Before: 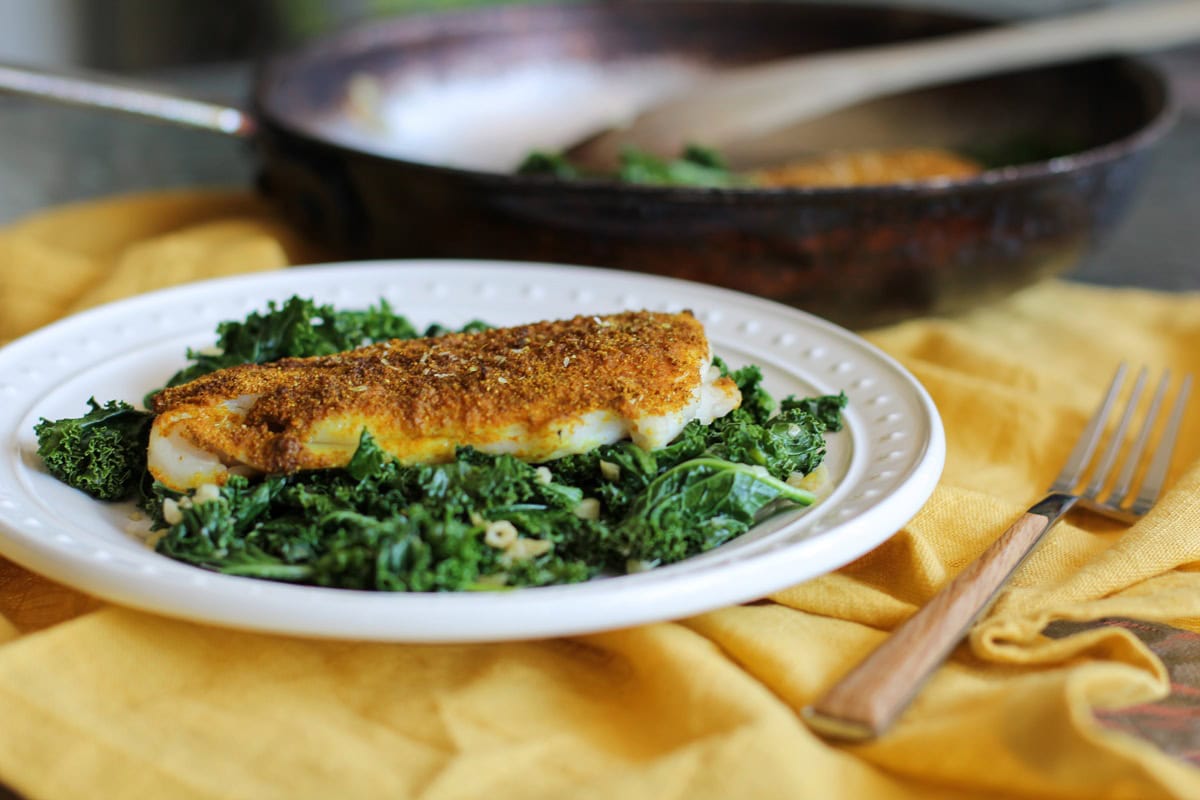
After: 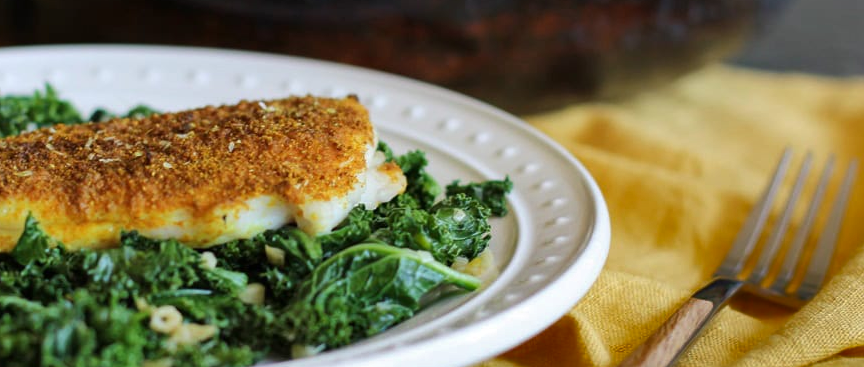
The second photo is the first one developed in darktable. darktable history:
crop and rotate: left 27.938%, top 27.046%, bottom 27.046%
shadows and highlights: shadows 19.13, highlights -83.41, soften with gaussian
